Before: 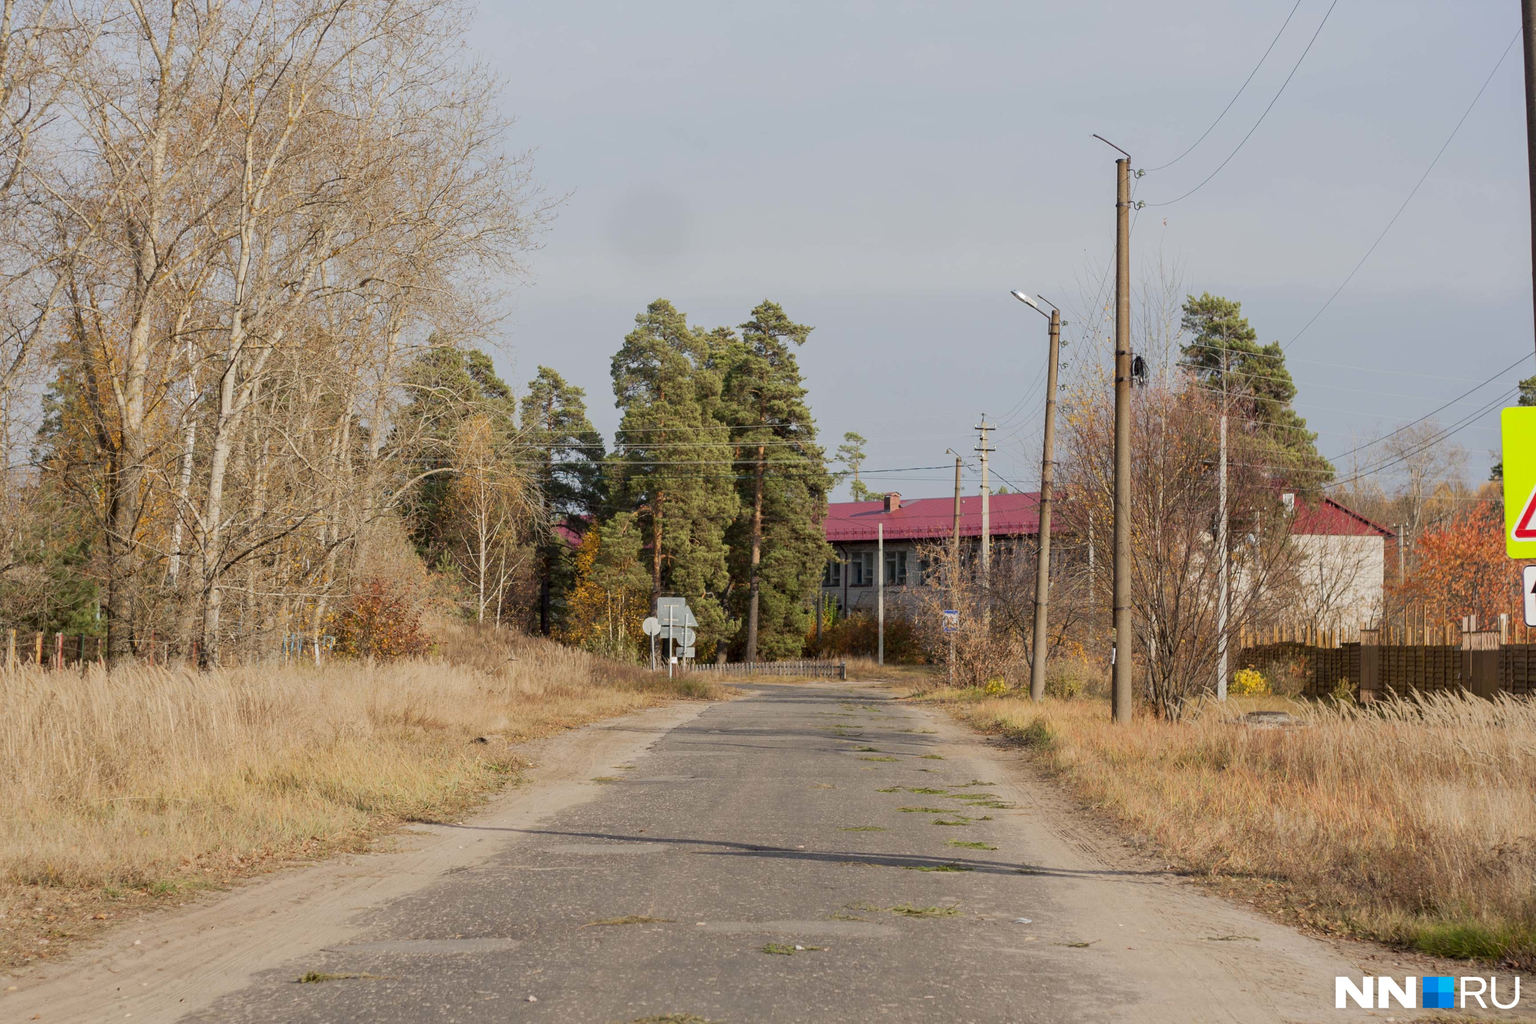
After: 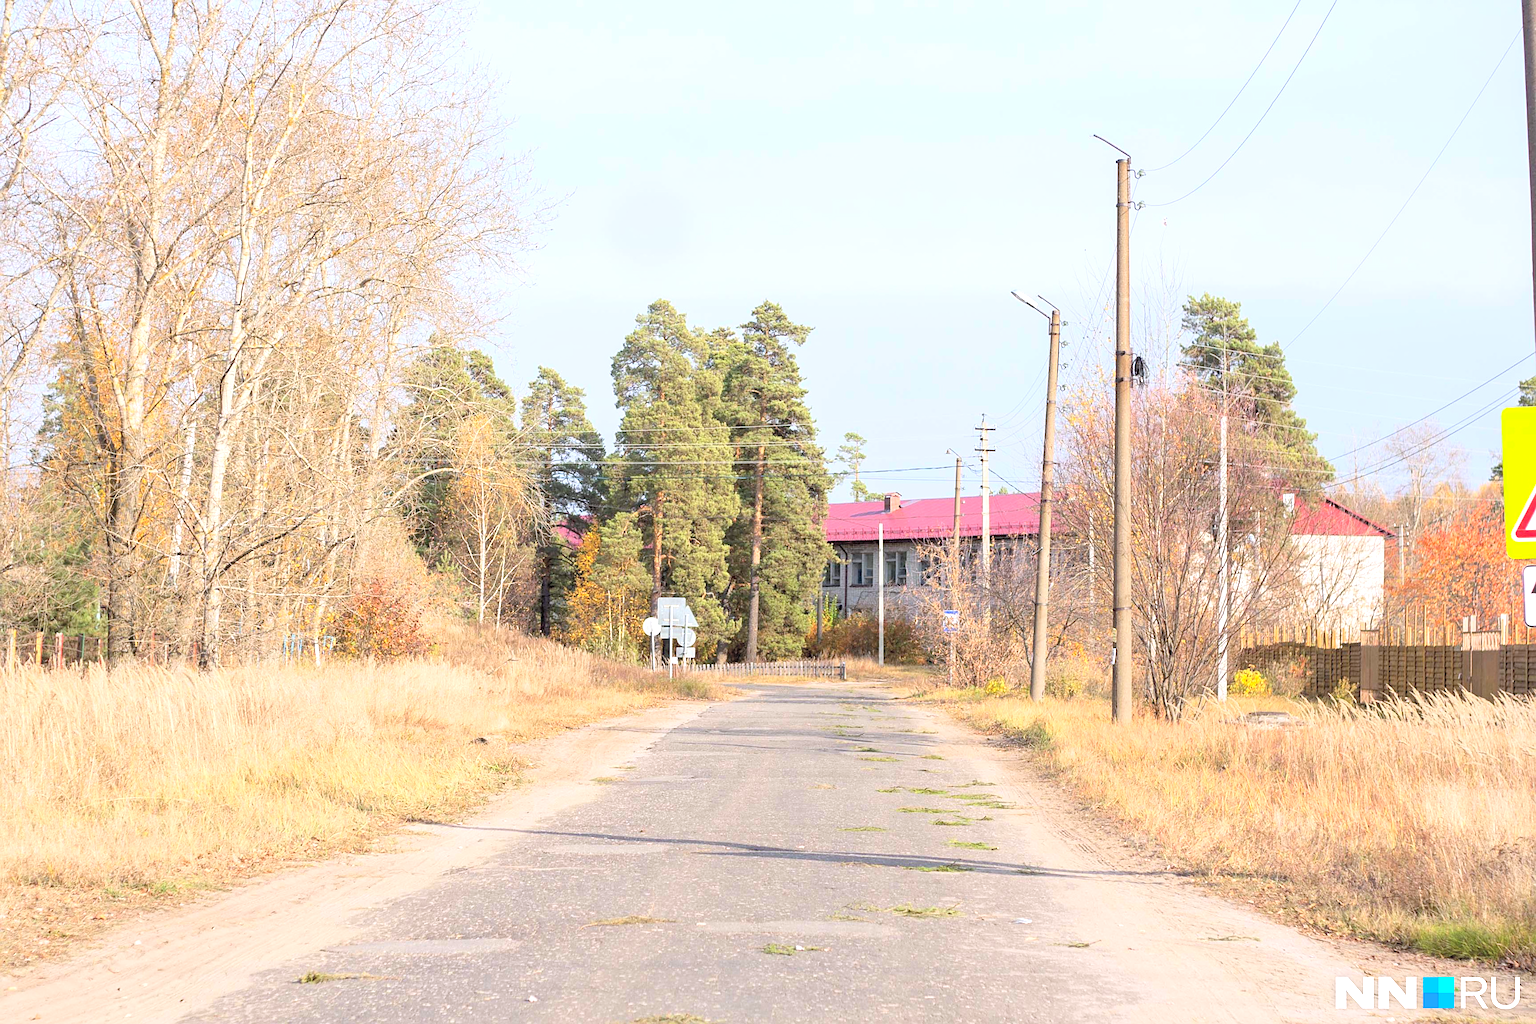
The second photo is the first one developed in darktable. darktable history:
sharpen: on, module defaults
color calibration: gray › normalize channels true, illuminant as shot in camera, x 0.358, y 0.373, temperature 4628.91 K, gamut compression 0.023
exposure: black level correction 0, exposure 1.001 EV, compensate highlight preservation false
contrast brightness saturation: contrast 0.099, brightness 0.319, saturation 0.149
